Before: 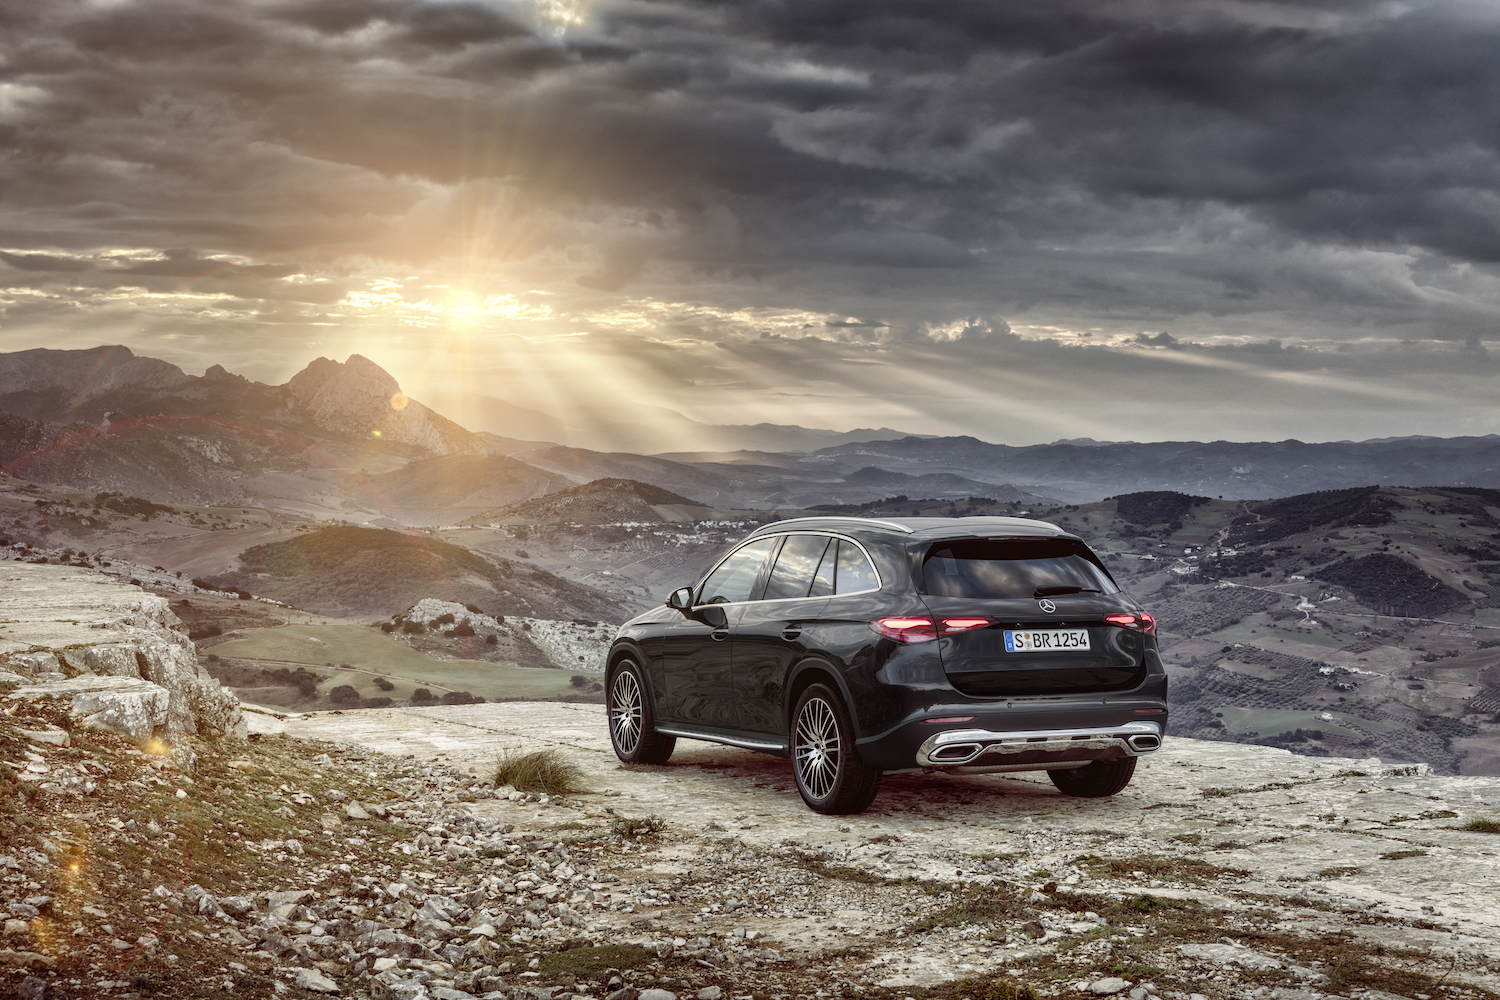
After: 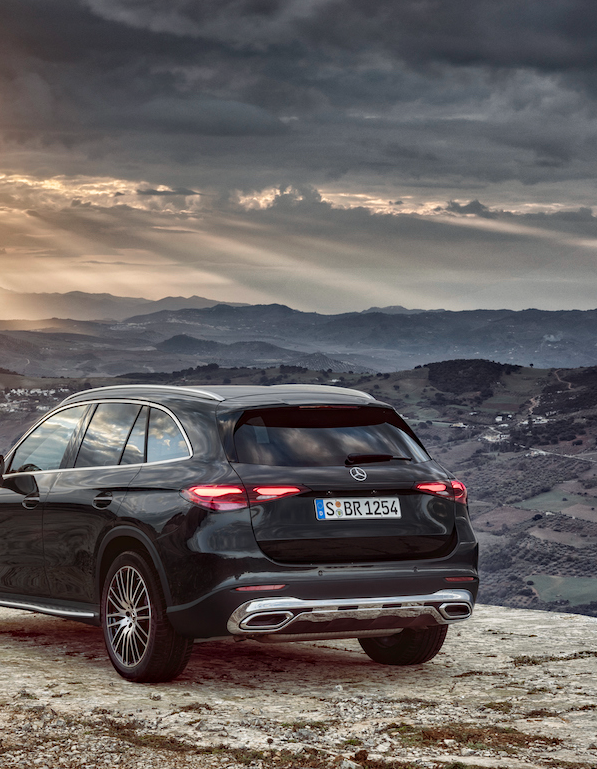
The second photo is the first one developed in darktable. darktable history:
haze removal: compatibility mode true, adaptive false
crop: left 45.945%, top 13.23%, right 14.213%, bottom 9.801%
